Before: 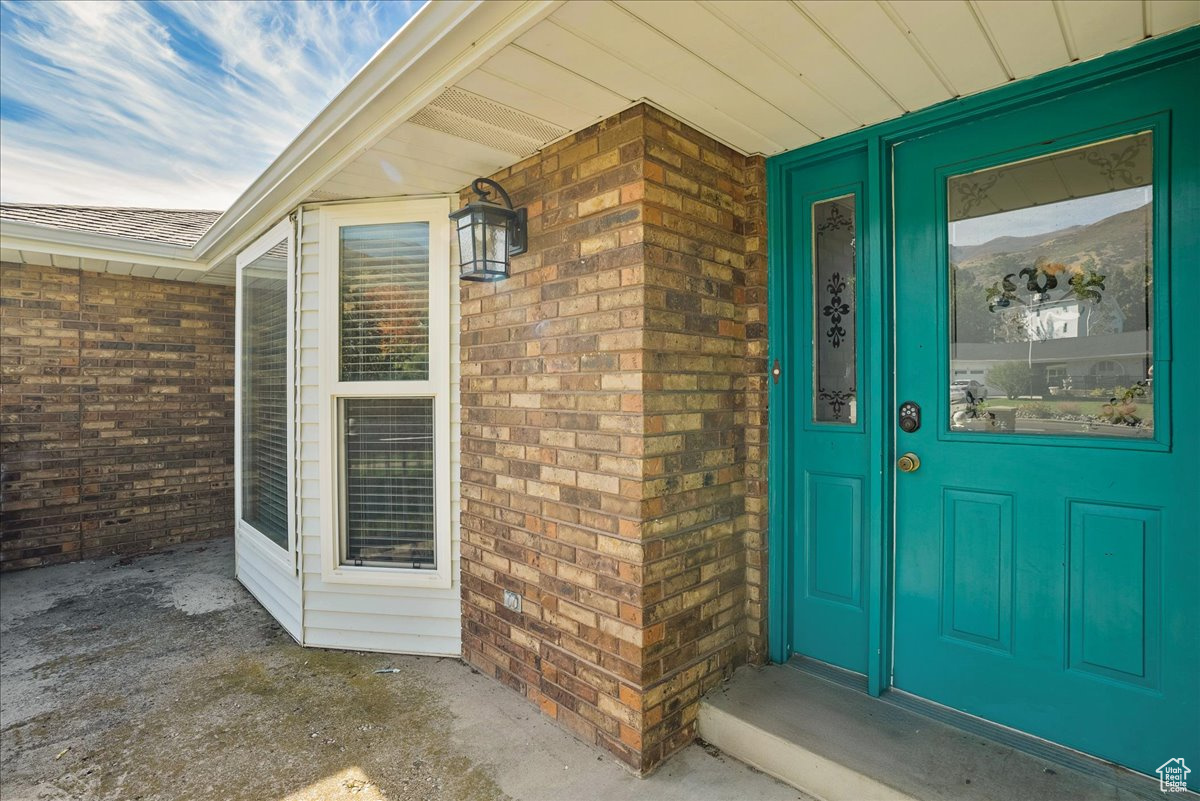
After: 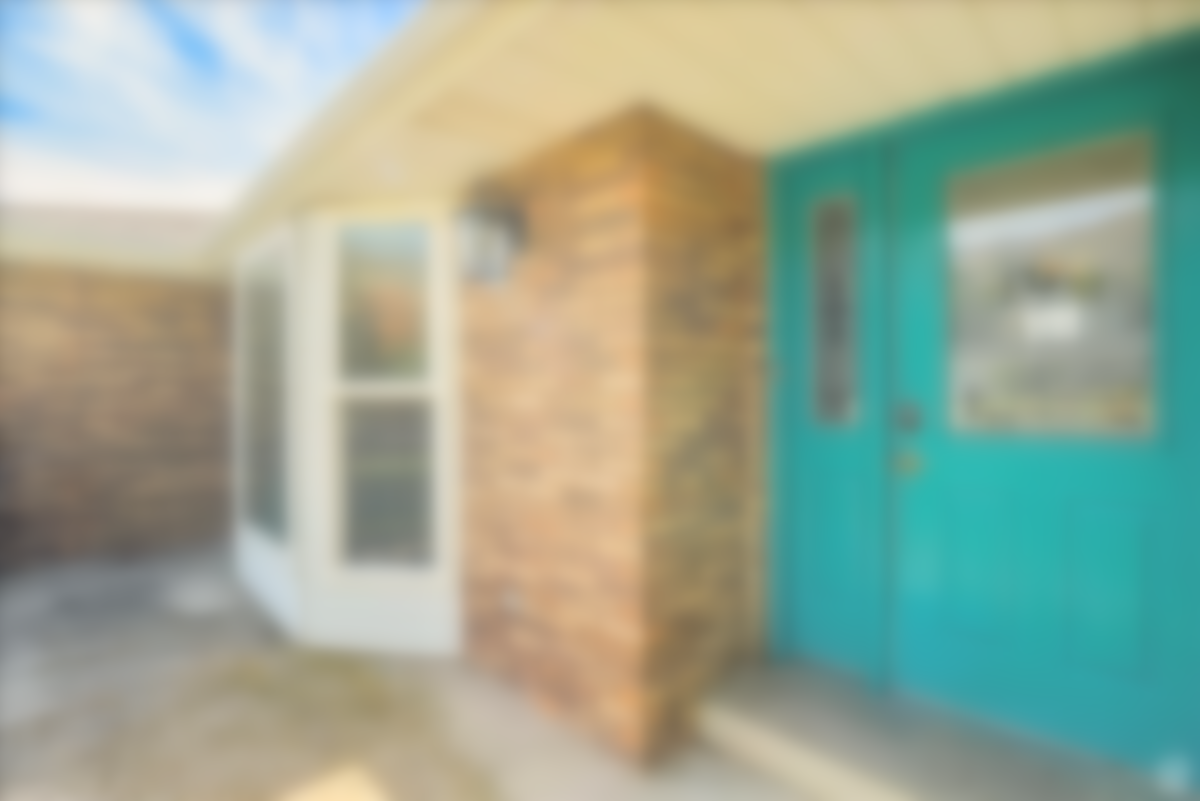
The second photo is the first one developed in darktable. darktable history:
lowpass: on, module defaults
contrast brightness saturation: contrast 0.1, brightness 0.3, saturation 0.14
